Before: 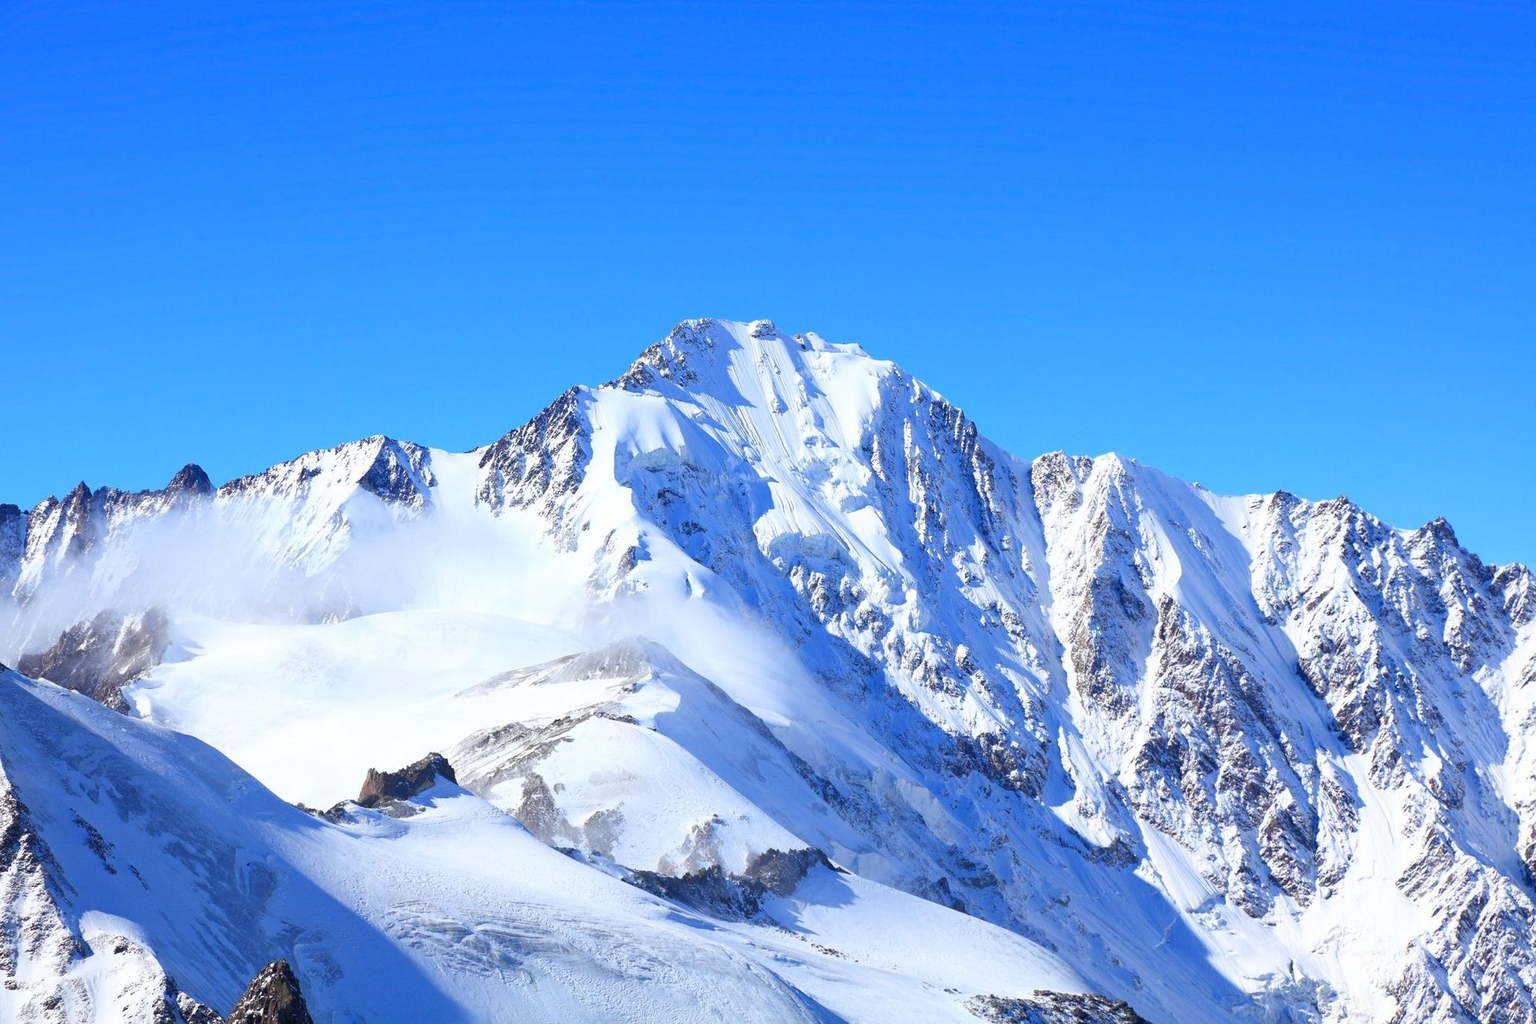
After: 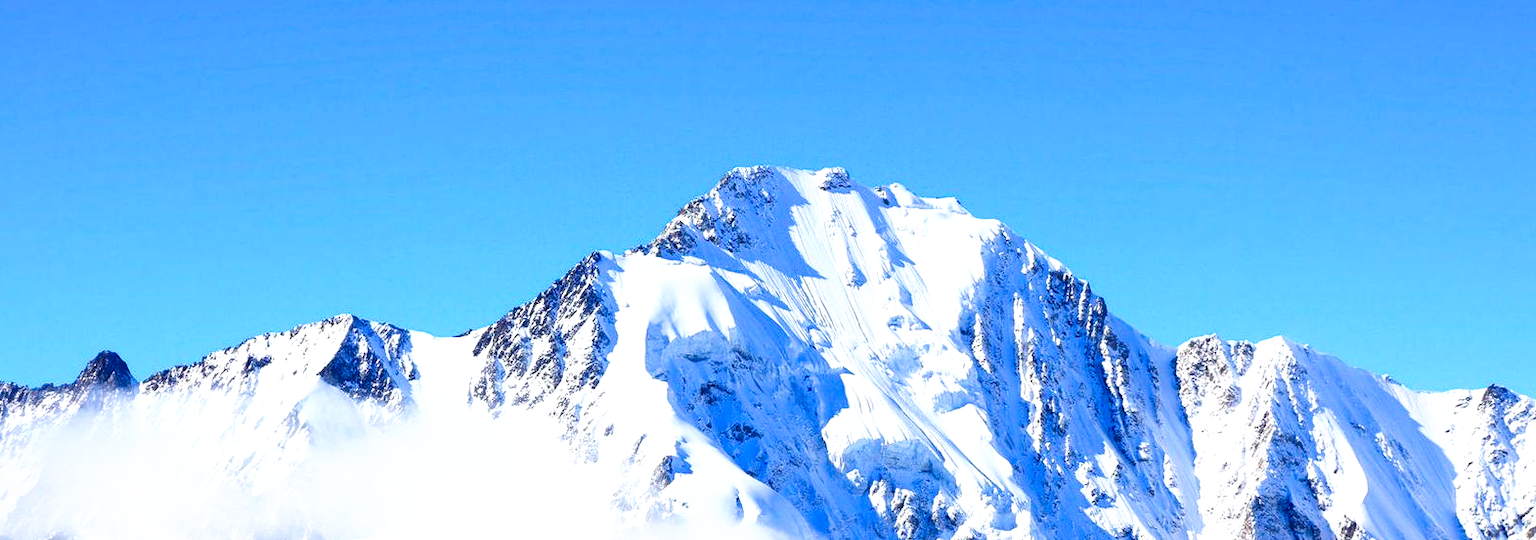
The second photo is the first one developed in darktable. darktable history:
tone curve: curves: ch0 [(0, 0) (0.003, 0.002) (0.011, 0.006) (0.025, 0.014) (0.044, 0.025) (0.069, 0.039) (0.1, 0.056) (0.136, 0.082) (0.177, 0.116) (0.224, 0.163) (0.277, 0.233) (0.335, 0.311) (0.399, 0.396) (0.468, 0.488) (0.543, 0.588) (0.623, 0.695) (0.709, 0.809) (0.801, 0.912) (0.898, 0.997) (1, 1)], preserve colors none
crop: left 7.036%, top 18.398%, right 14.379%, bottom 40.043%
